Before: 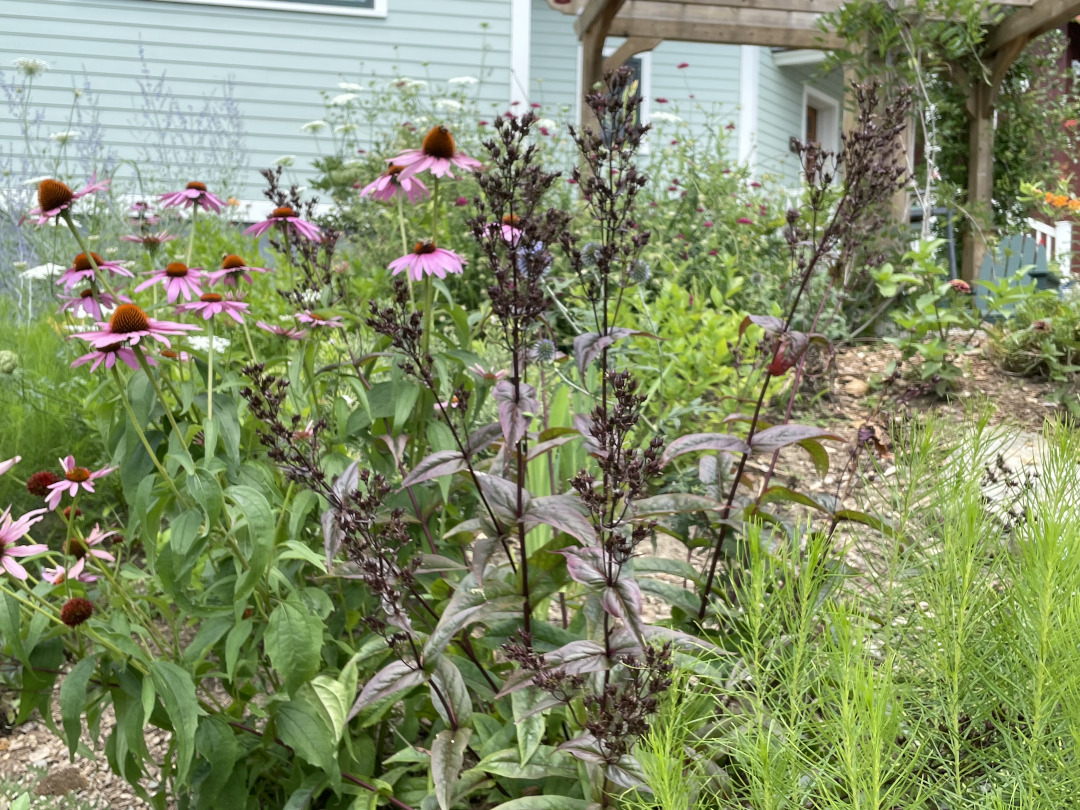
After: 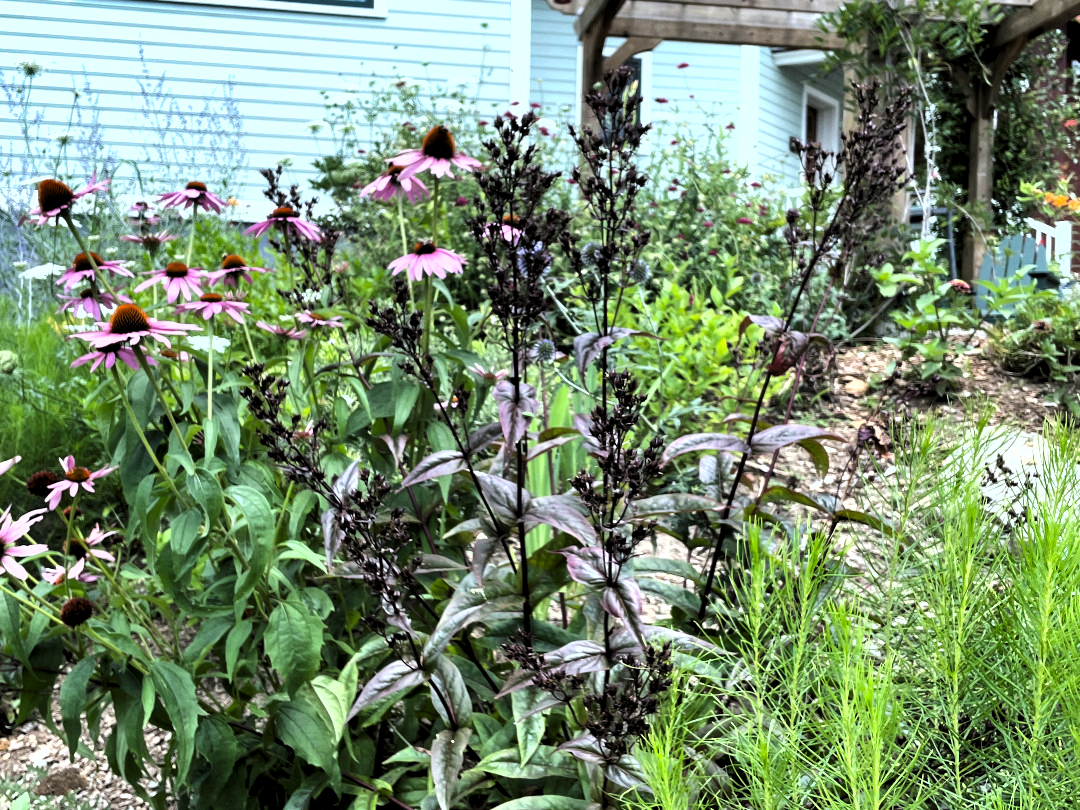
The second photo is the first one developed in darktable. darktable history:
color calibration: x 0.367, y 0.376, temperature 4373.11 K
shadows and highlights: soften with gaussian
levels: levels [0.116, 0.574, 1]
tone equalizer: -8 EV -0.711 EV, -7 EV -0.717 EV, -6 EV -0.627 EV, -5 EV -0.423 EV, -3 EV 0.392 EV, -2 EV 0.6 EV, -1 EV 0.683 EV, +0 EV 0.752 EV, edges refinement/feathering 500, mask exposure compensation -1.57 EV, preserve details no
